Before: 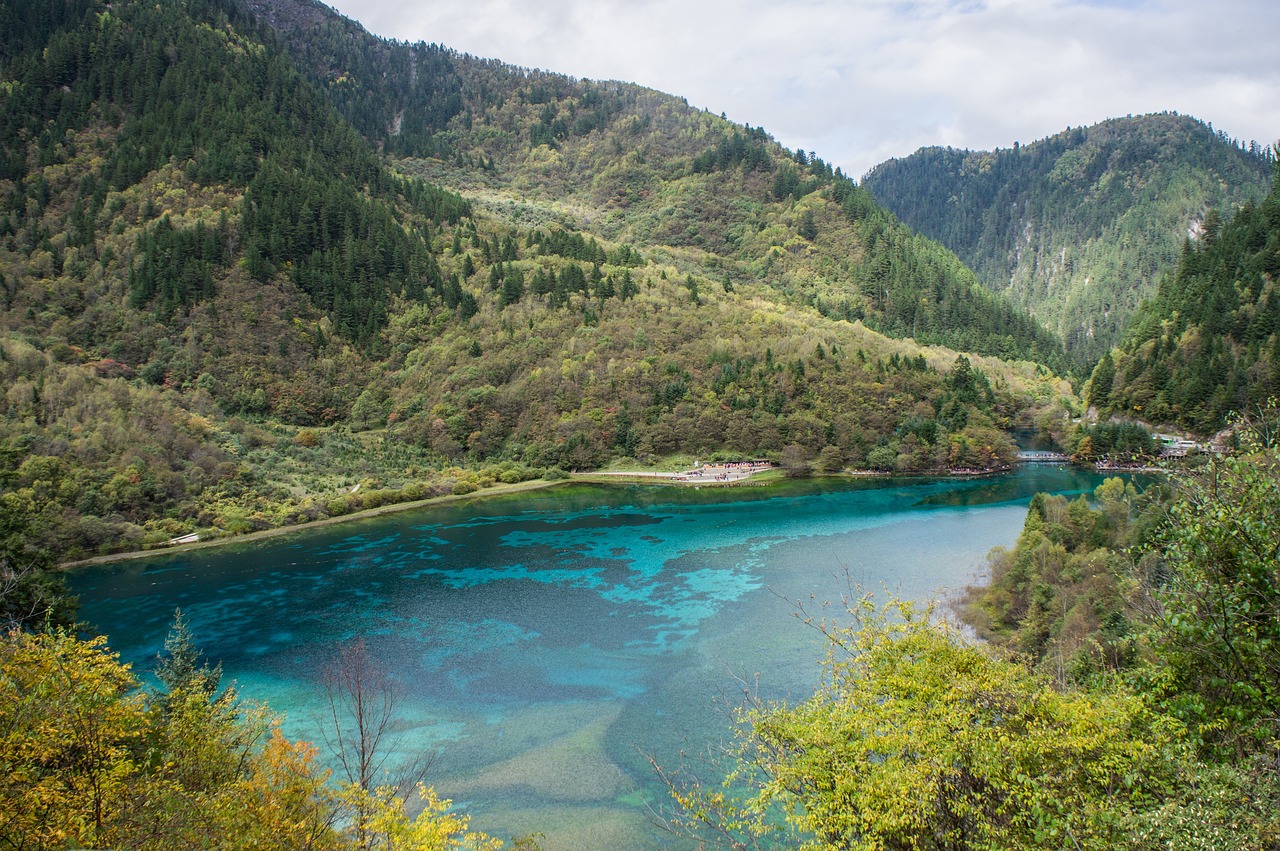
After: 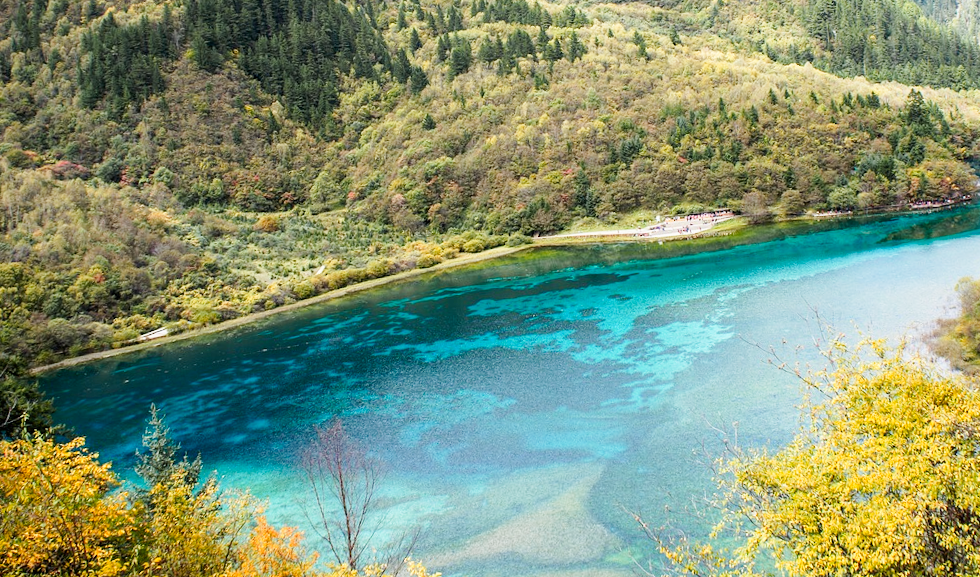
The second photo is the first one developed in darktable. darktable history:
crop: top 26.531%, right 17.959%
base curve: curves: ch0 [(0, 0) (0.005, 0.002) (0.15, 0.3) (0.4, 0.7) (0.75, 0.95) (1, 1)], preserve colors none
color zones: curves: ch1 [(0.309, 0.524) (0.41, 0.329) (0.508, 0.509)]; ch2 [(0.25, 0.457) (0.75, 0.5)]
rotate and perspective: rotation -4.57°, crop left 0.054, crop right 0.944, crop top 0.087, crop bottom 0.914
